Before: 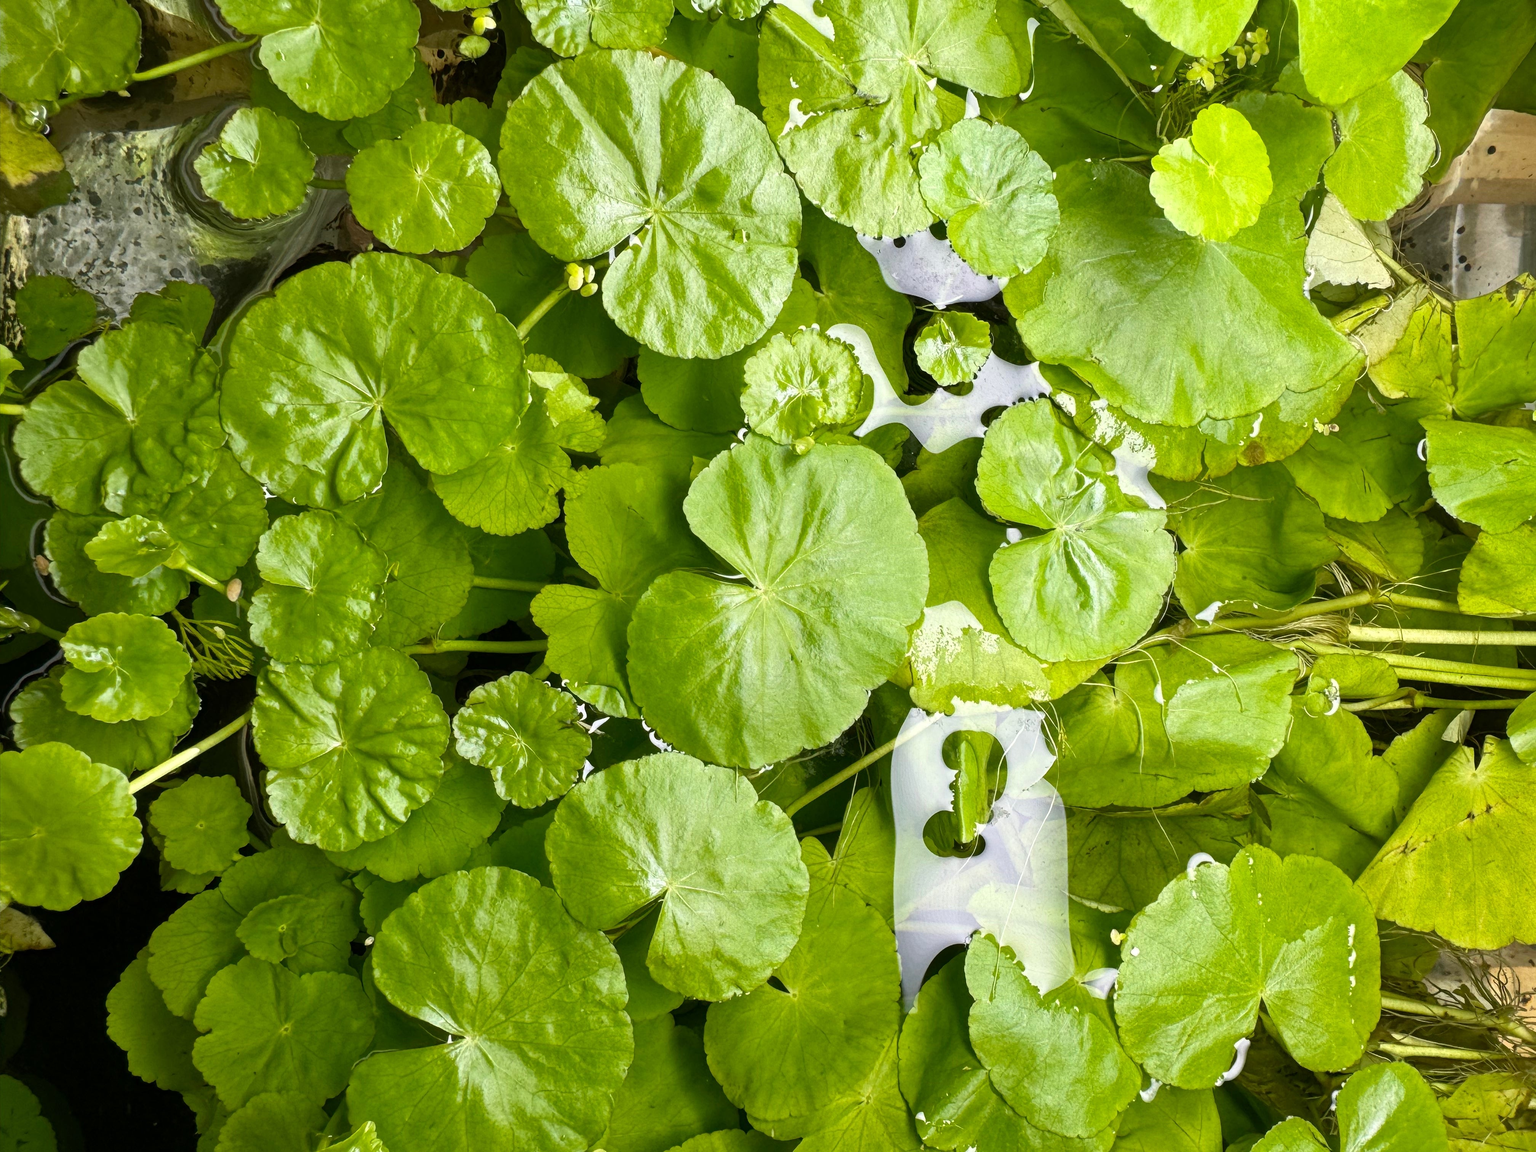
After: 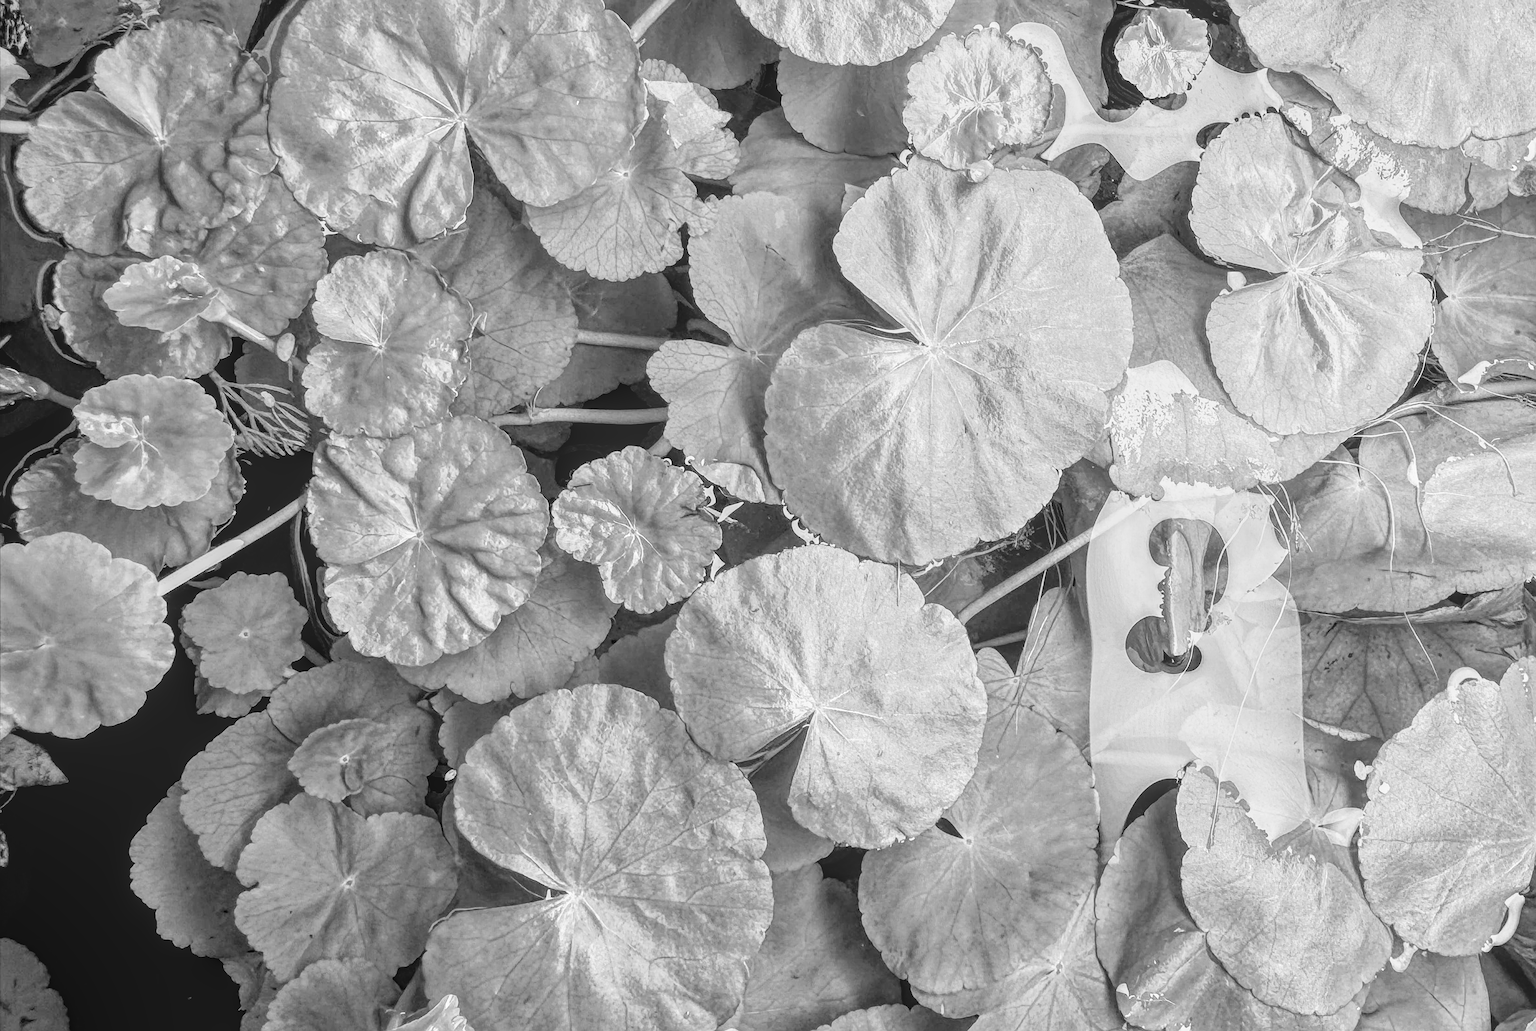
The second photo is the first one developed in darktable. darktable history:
contrast brightness saturation: contrast 0.03, brightness 0.06, saturation 0.13
monochrome: a -35.87, b 49.73, size 1.7
filmic rgb: black relative exposure -5 EV, white relative exposure 3.5 EV, hardness 3.19, contrast 1.4, highlights saturation mix -30%
sharpen: on, module defaults
tone equalizer: -8 EV 1 EV, -7 EV 1 EV, -6 EV 1 EV, -5 EV 1 EV, -4 EV 1 EV, -3 EV 0.75 EV, -2 EV 0.5 EV, -1 EV 0.25 EV
local contrast: highlights 66%, shadows 33%, detail 166%, midtone range 0.2
crop: top 26.531%, right 17.959%
